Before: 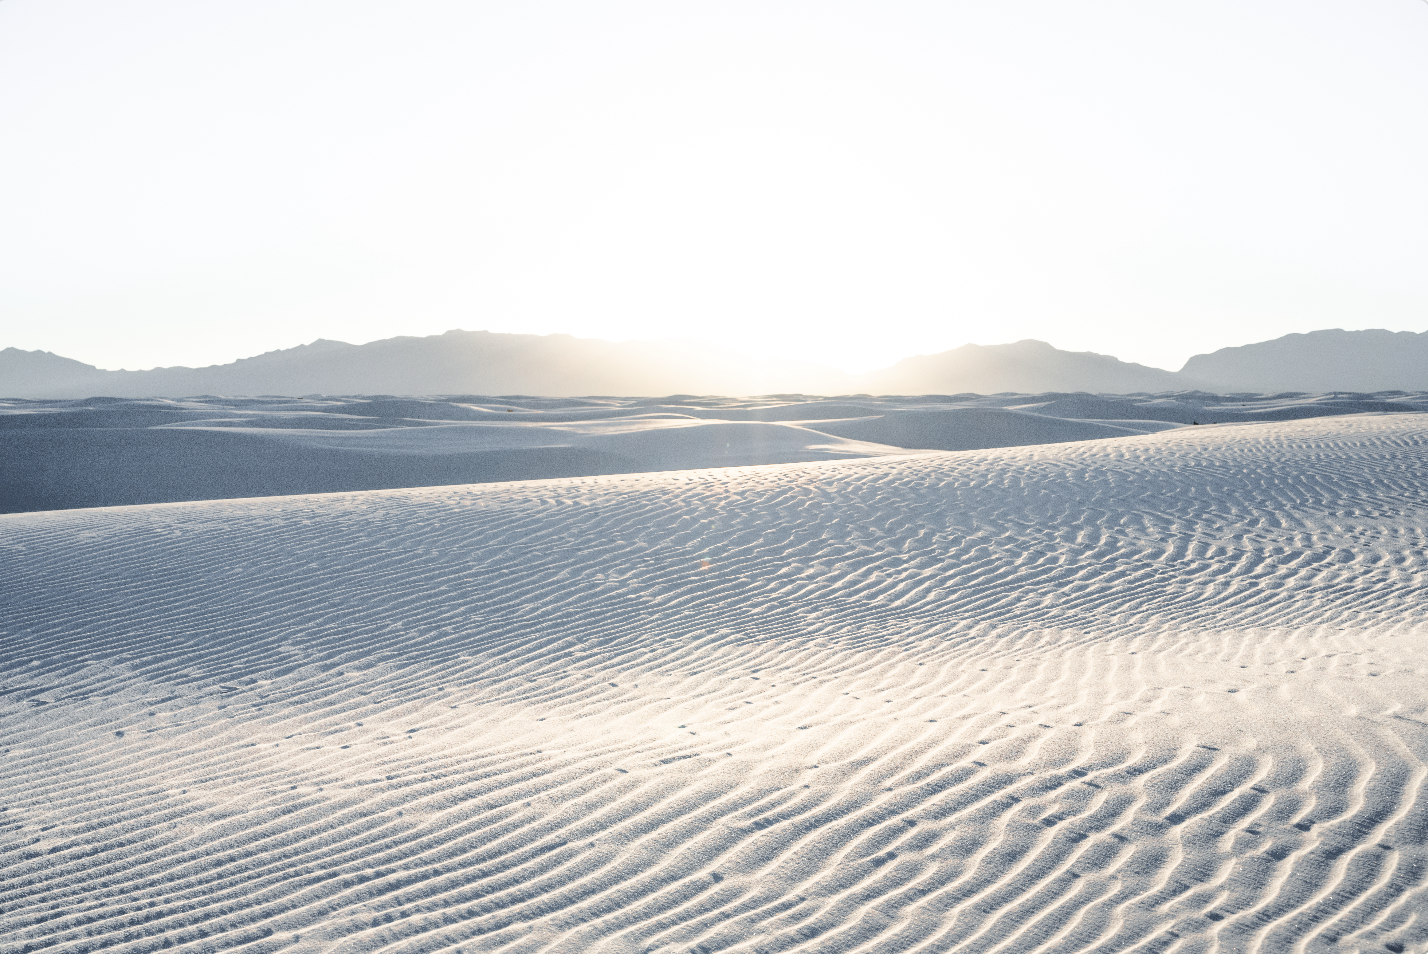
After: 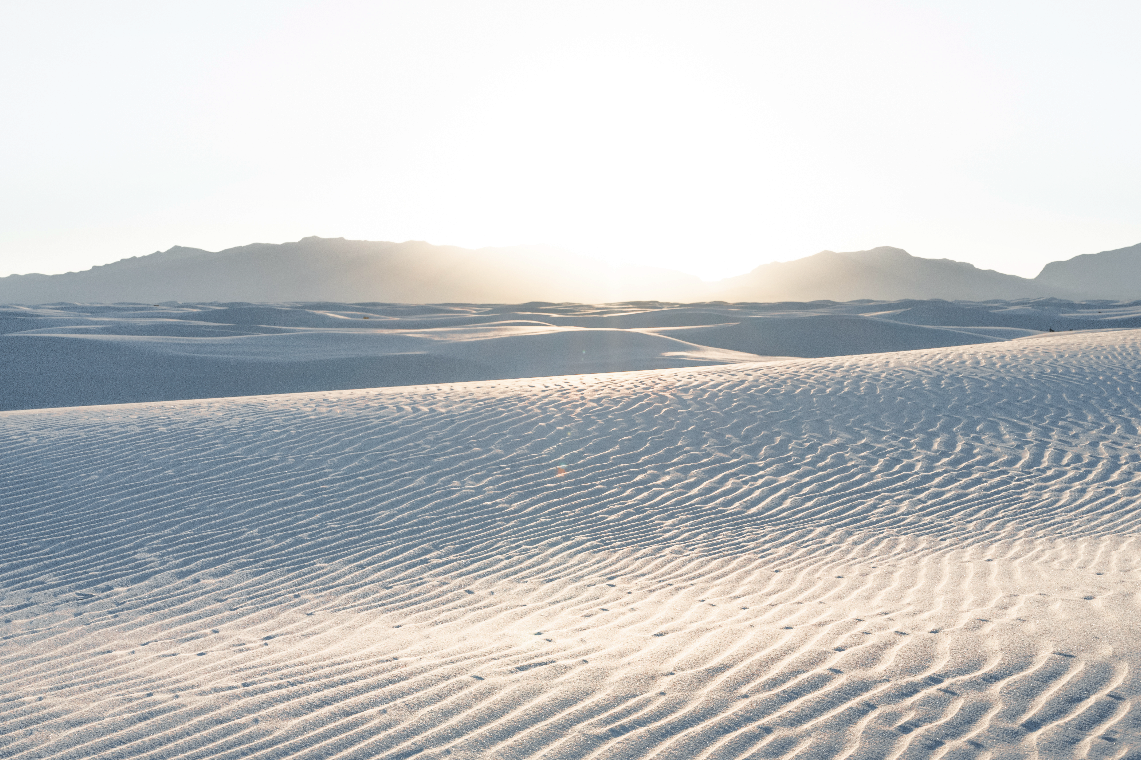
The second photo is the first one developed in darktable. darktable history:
shadows and highlights: on, module defaults
crop and rotate: left 10.099%, top 9.883%, right 9.936%, bottom 10.374%
color correction: highlights b* 0.01, saturation 0.991
